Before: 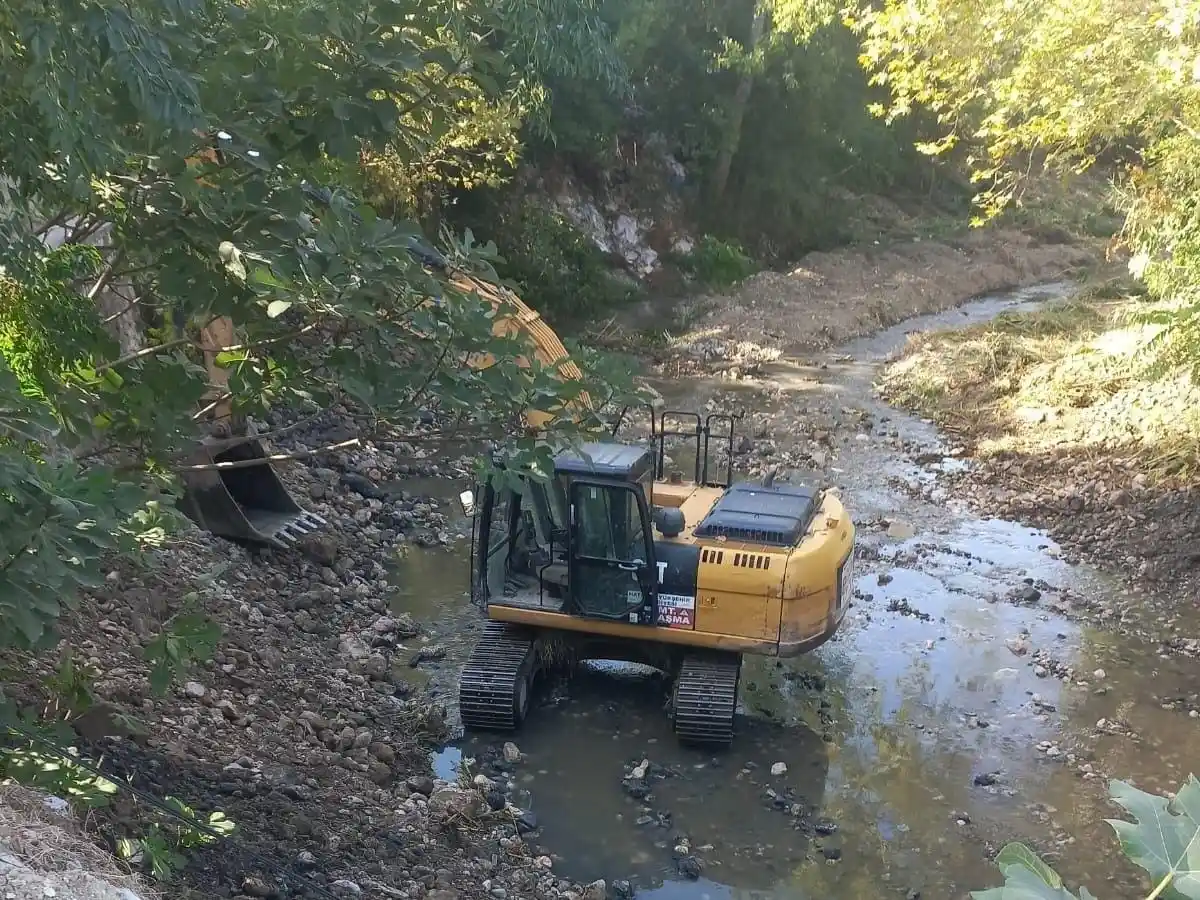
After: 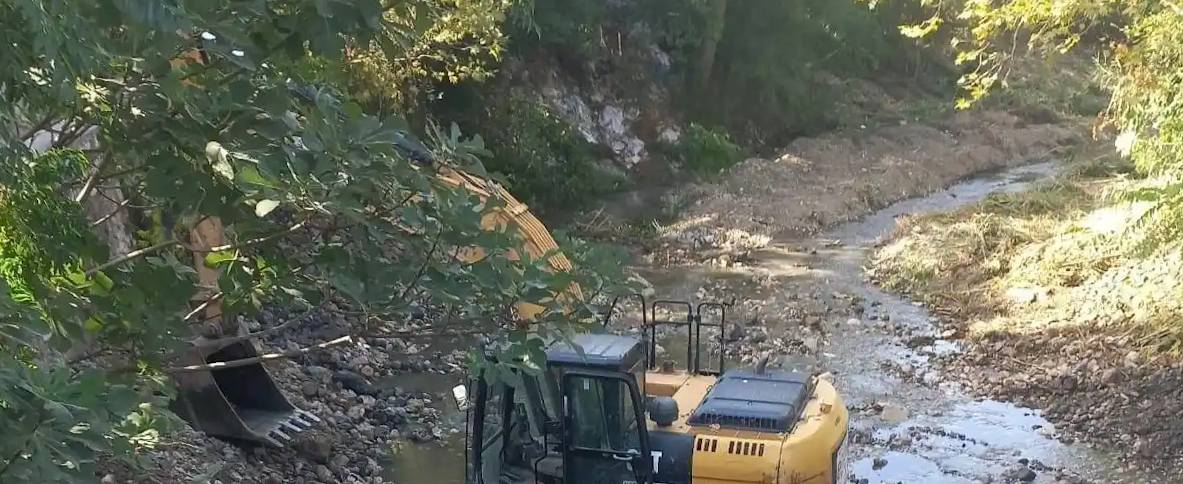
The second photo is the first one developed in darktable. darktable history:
rotate and perspective: rotation -1.42°, crop left 0.016, crop right 0.984, crop top 0.035, crop bottom 0.965
crop and rotate: top 10.605%, bottom 33.274%
exposure: compensate exposure bias true, compensate highlight preservation false
